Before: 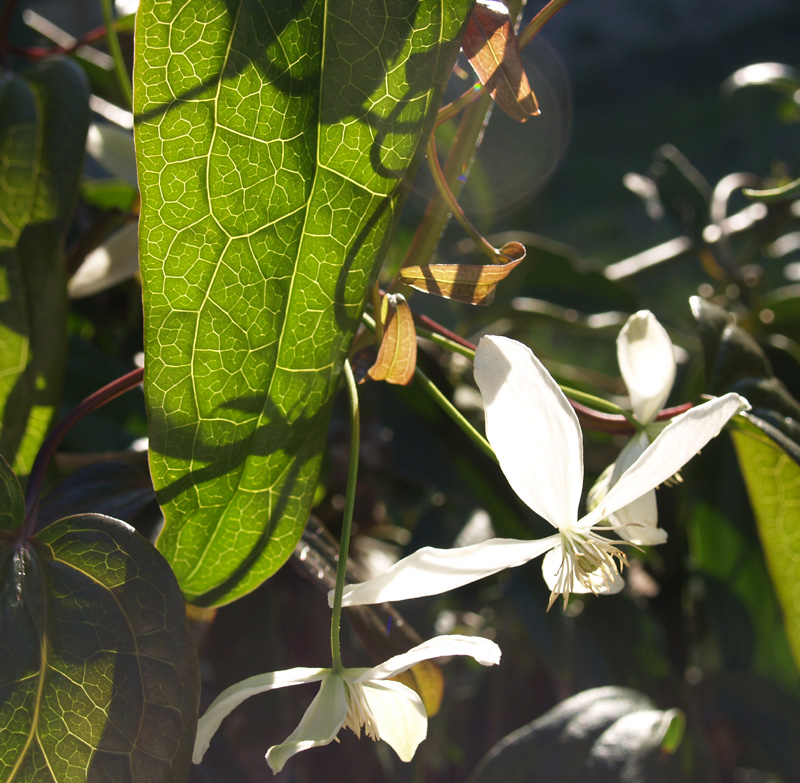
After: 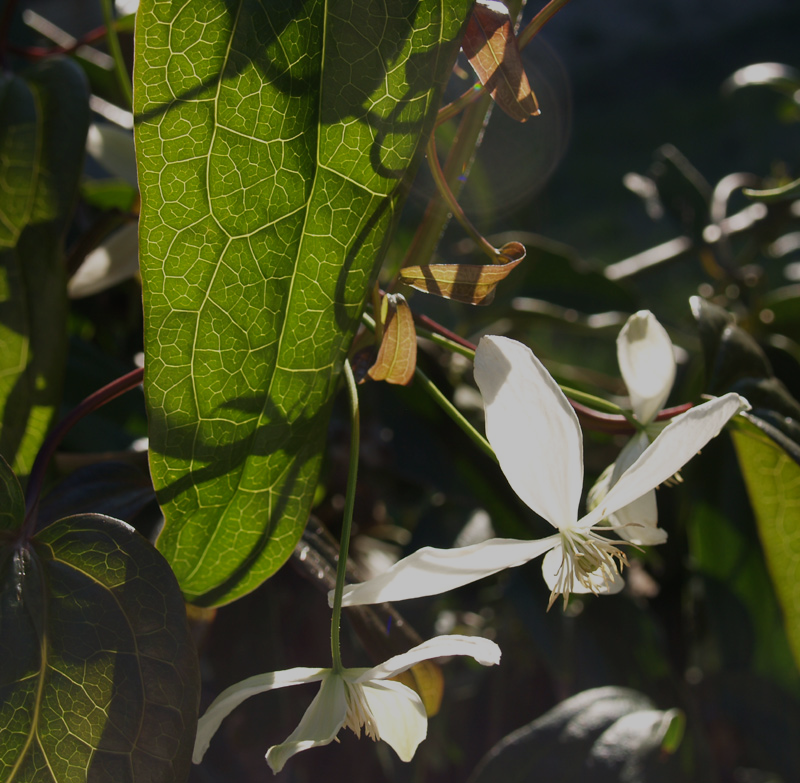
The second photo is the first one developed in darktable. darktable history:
exposure: exposure -0.904 EV, compensate highlight preservation false
